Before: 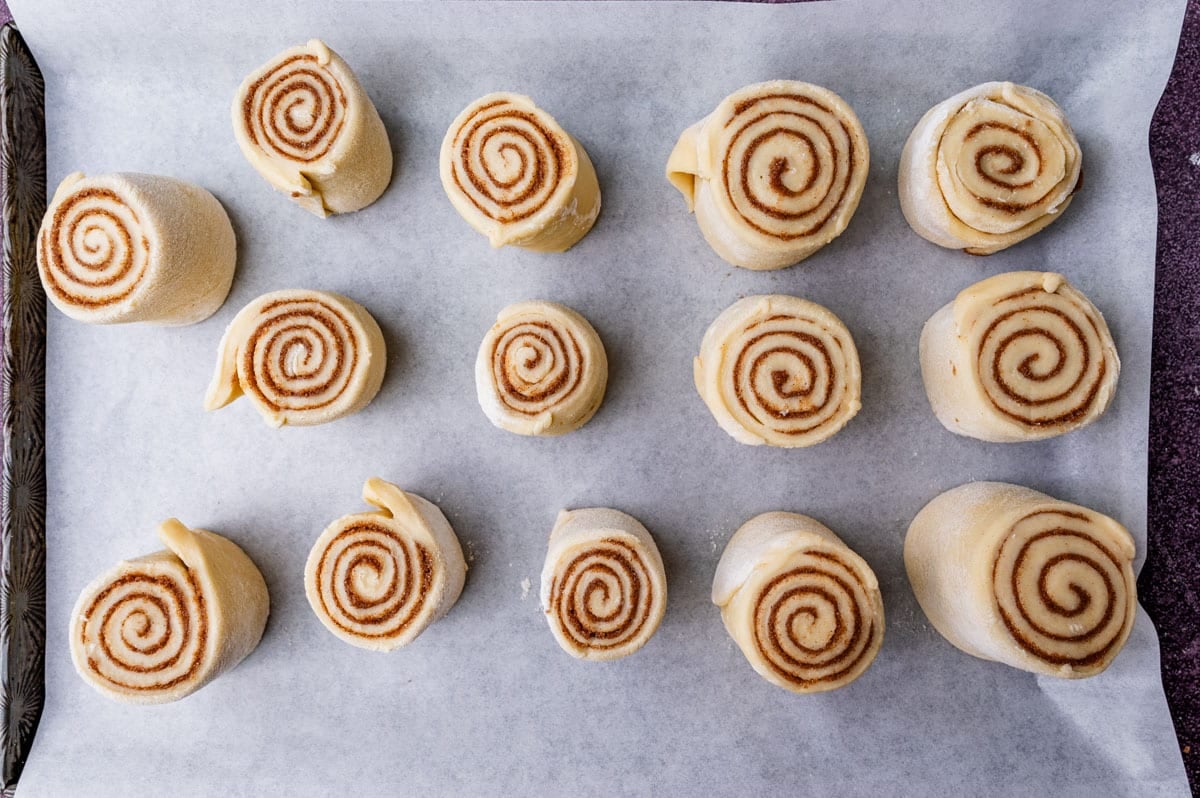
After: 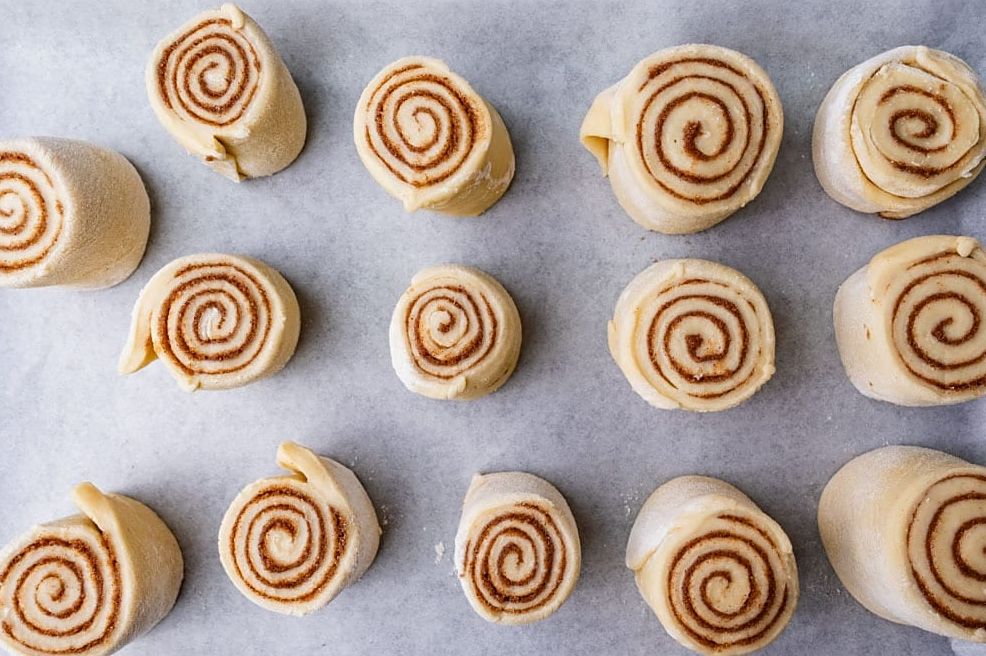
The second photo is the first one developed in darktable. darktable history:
crop and rotate: left 7.196%, top 4.574%, right 10.605%, bottom 13.178%
sharpen: amount 0.2
